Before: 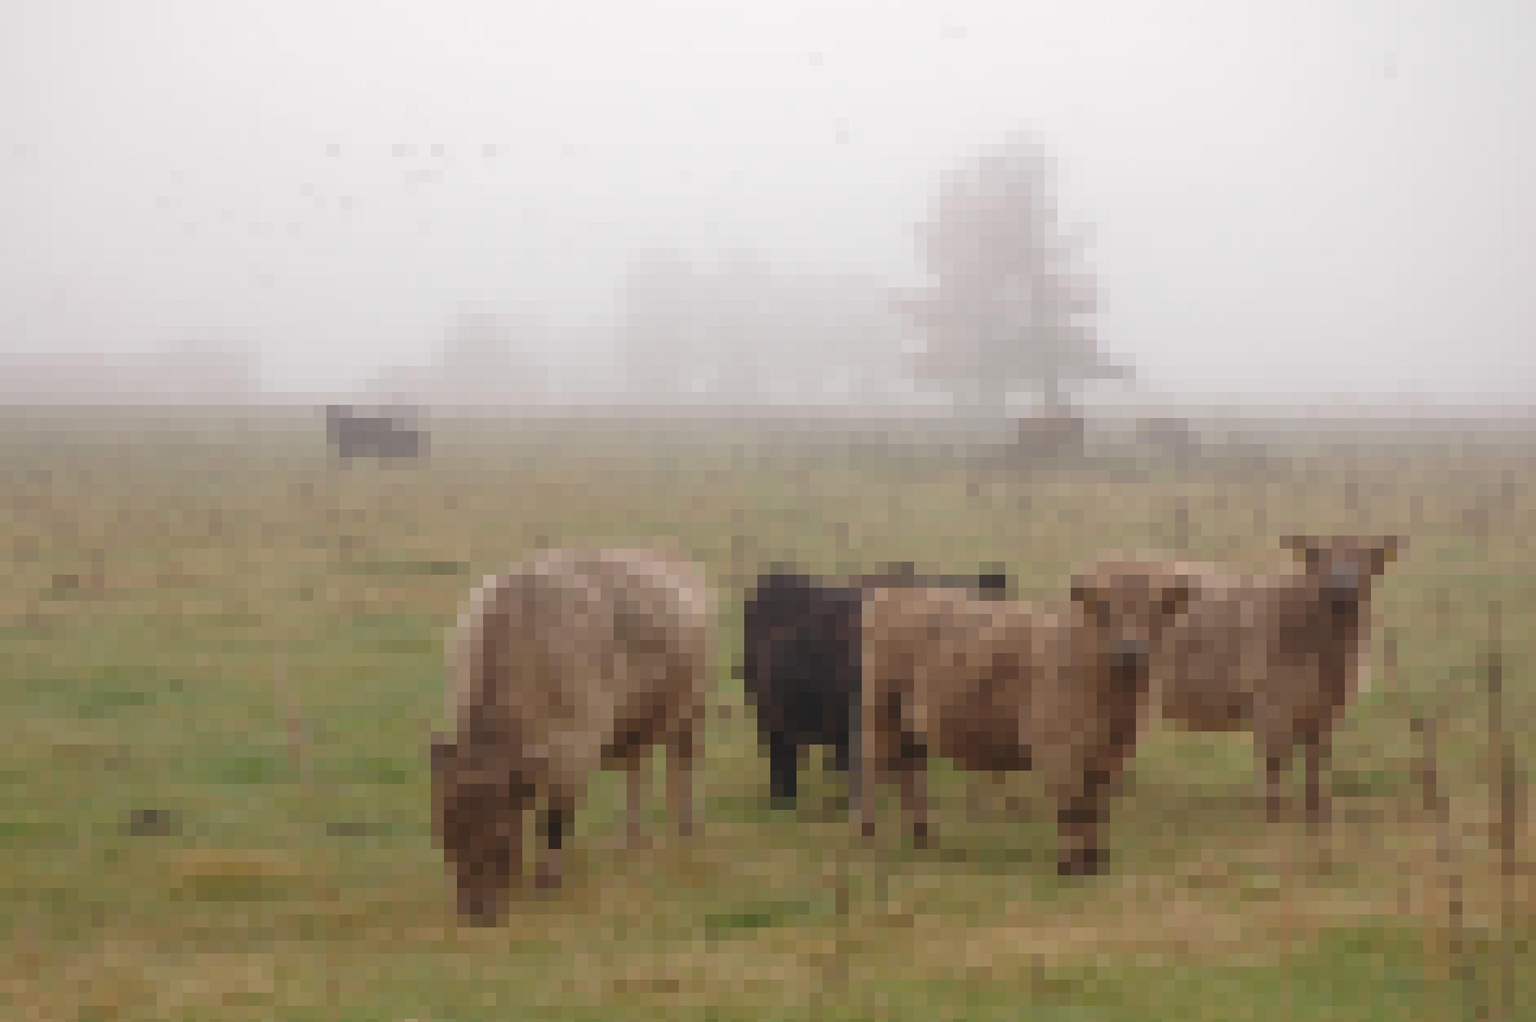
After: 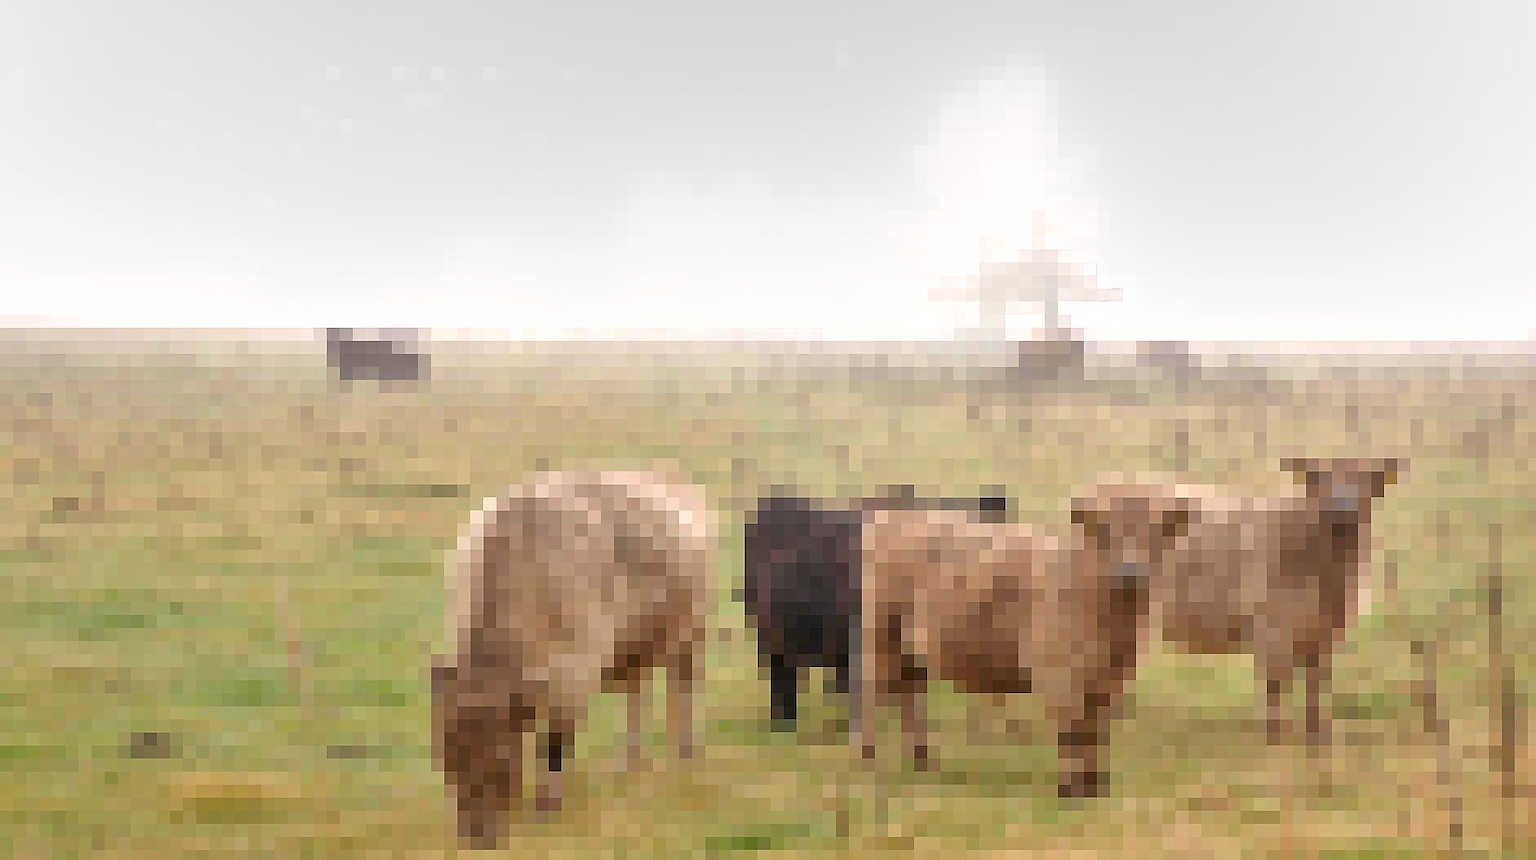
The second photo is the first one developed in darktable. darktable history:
exposure: black level correction 0.011, exposure 1.076 EV, compensate highlight preservation false
sharpen: radius 1.399, amount 1.261, threshold 0.663
crop: top 7.589%, bottom 8.135%
shadows and highlights: soften with gaussian
